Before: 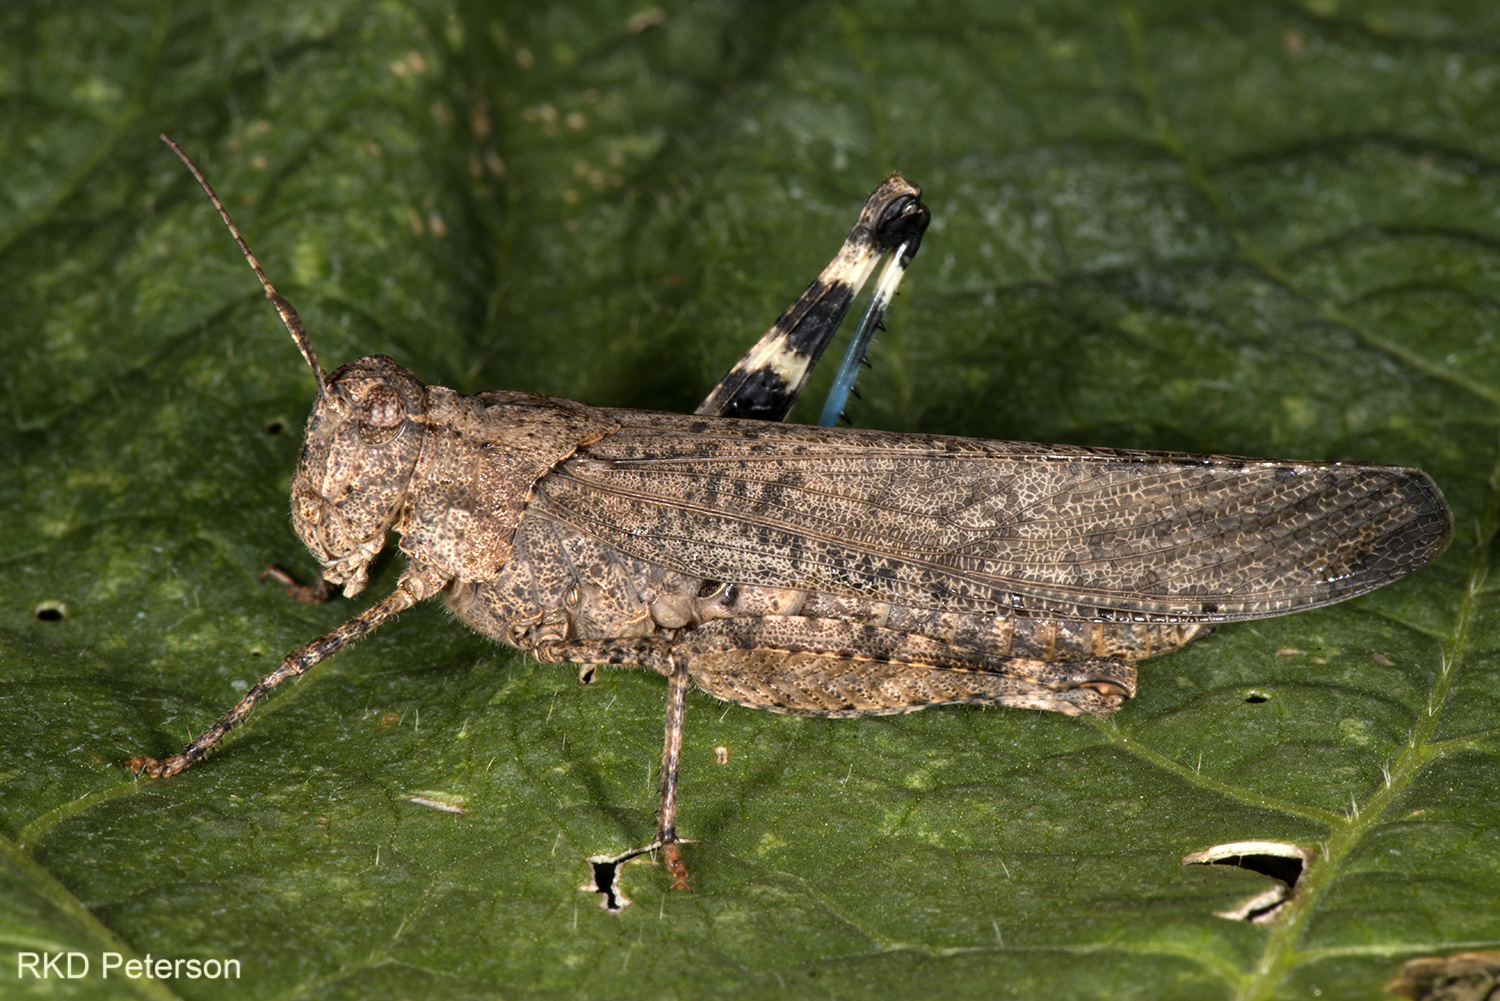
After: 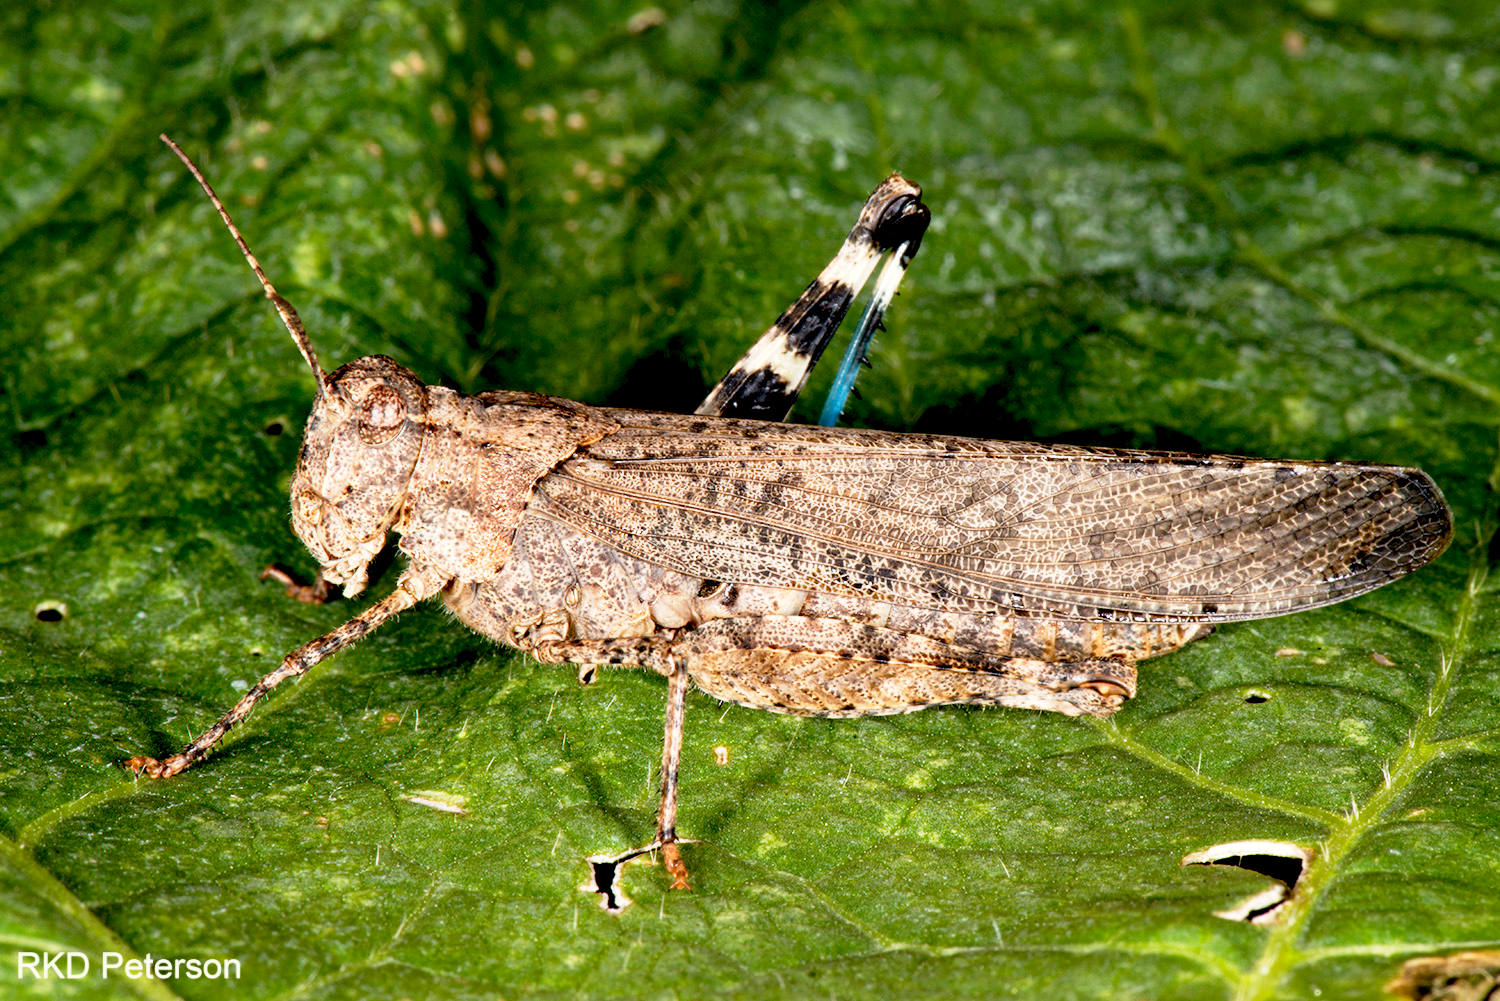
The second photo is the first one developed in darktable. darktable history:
base curve: curves: ch0 [(0, 0) (0.088, 0.125) (0.176, 0.251) (0.354, 0.501) (0.613, 0.749) (1, 0.877)], preserve colors none
exposure: black level correction 0.012, exposure 0.7 EV, compensate exposure bias true, compensate highlight preservation false
